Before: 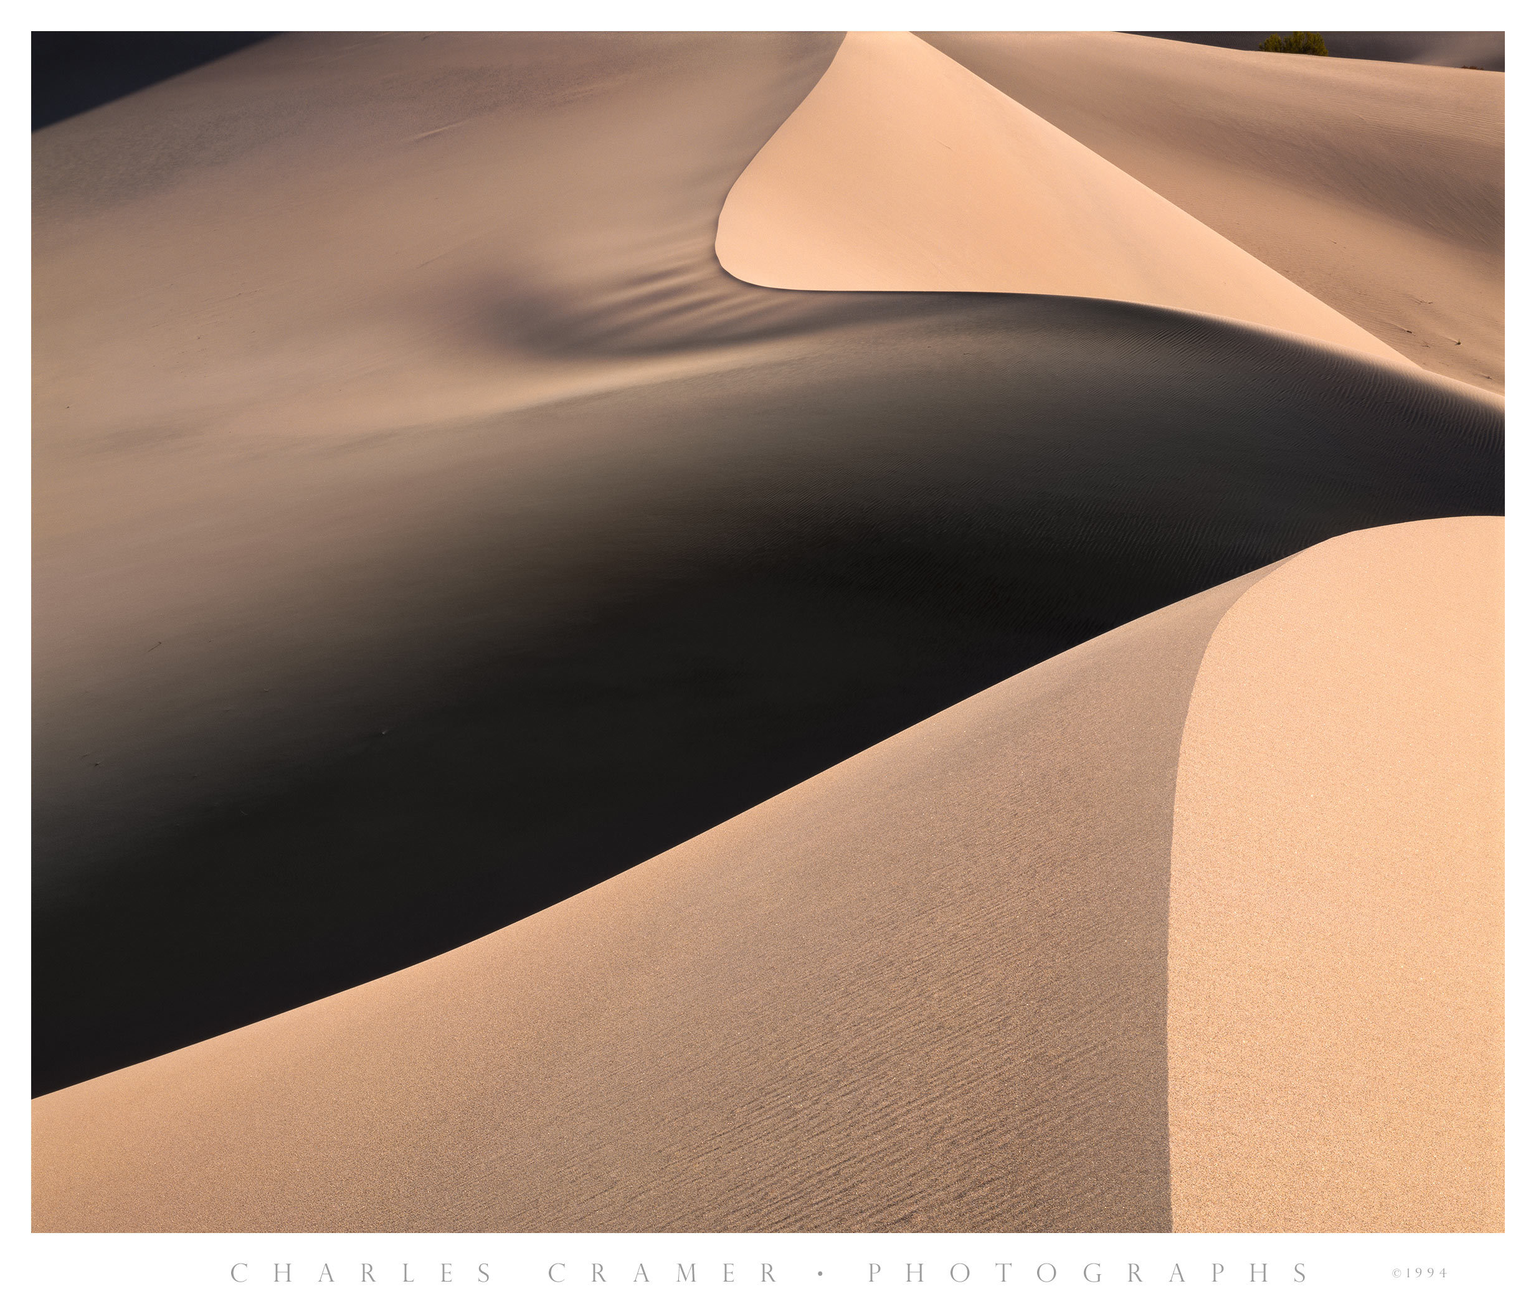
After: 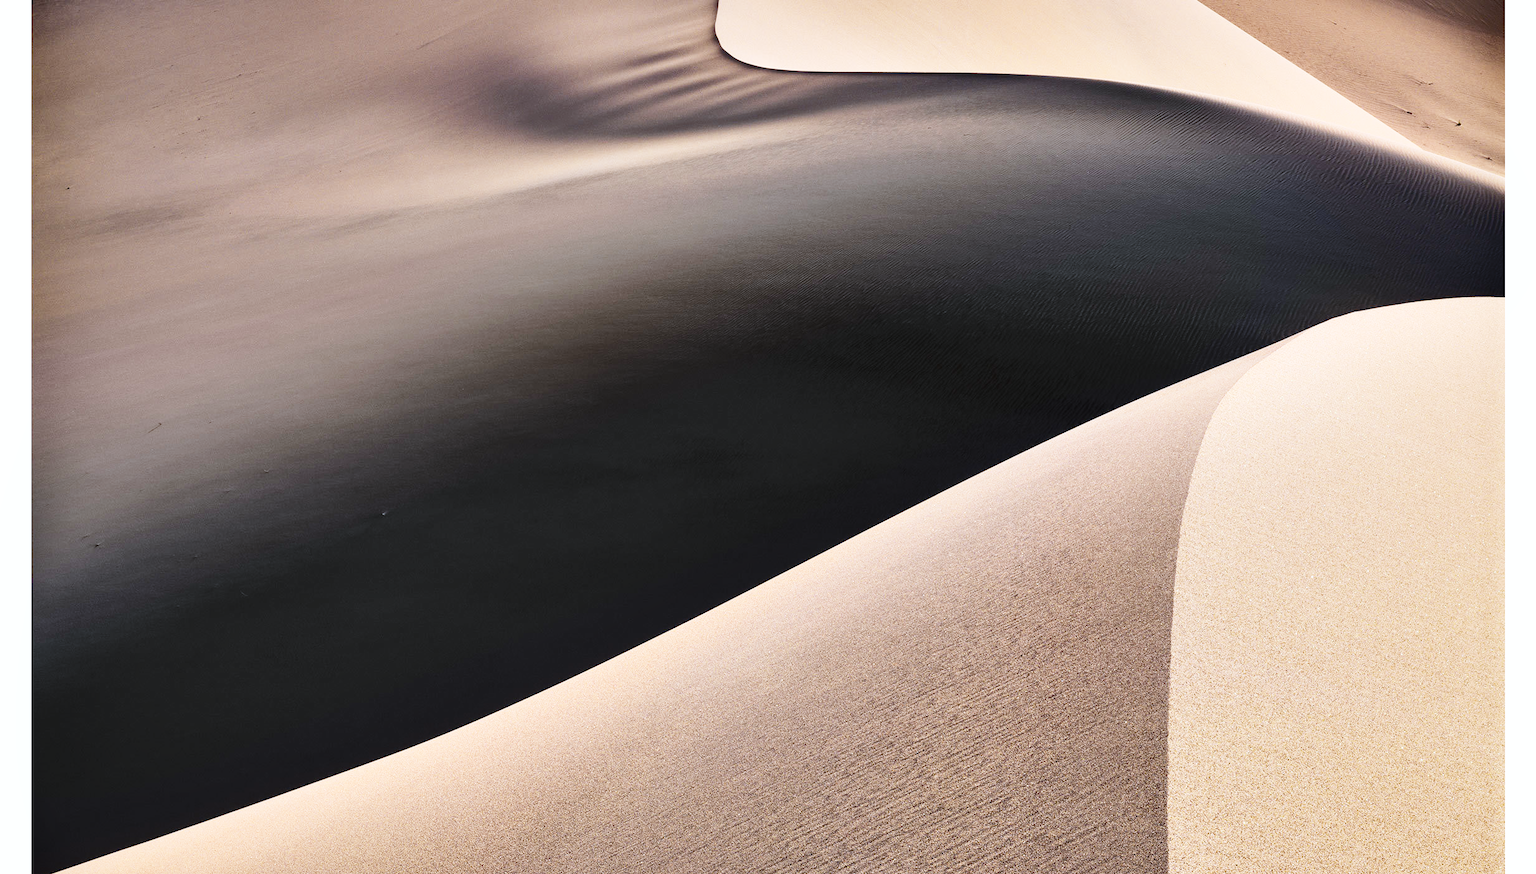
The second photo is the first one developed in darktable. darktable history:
exposure: exposure 0.178 EV, compensate exposure bias true, compensate highlight preservation false
white balance: red 0.931, blue 1.11
crop: top 16.727%, bottom 16.727%
shadows and highlights: radius 108.52, shadows 40.68, highlights -72.88, low approximation 0.01, soften with gaussian
tone equalizer: on, module defaults
base curve: curves: ch0 [(0, 0) (0.028, 0.03) (0.121, 0.232) (0.46, 0.748) (0.859, 0.968) (1, 1)], preserve colors none
tone curve: curves: ch0 [(0, 0) (0.251, 0.254) (0.689, 0.733) (1, 1)]
